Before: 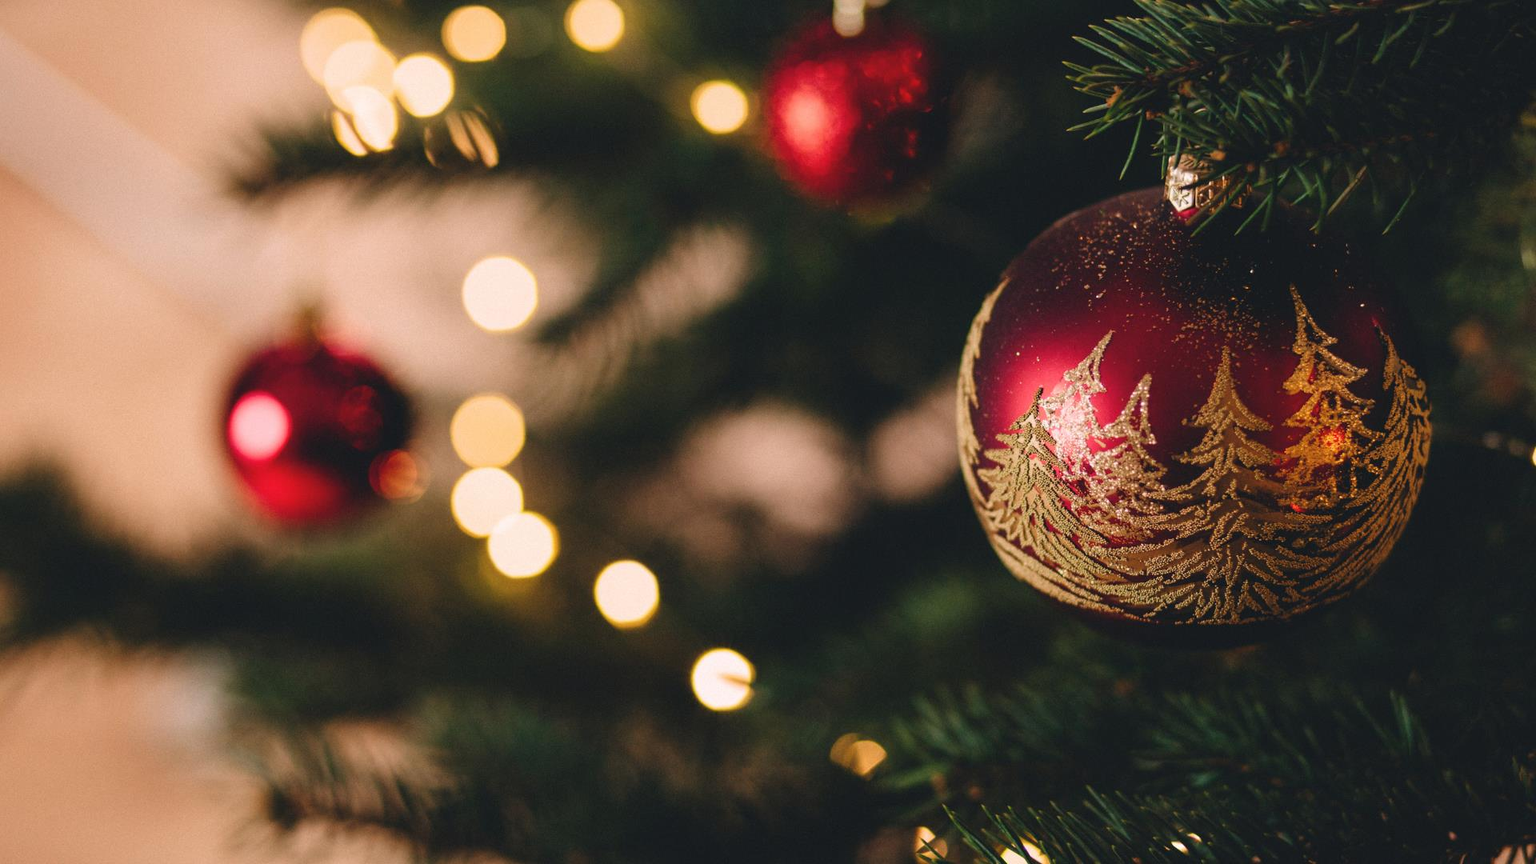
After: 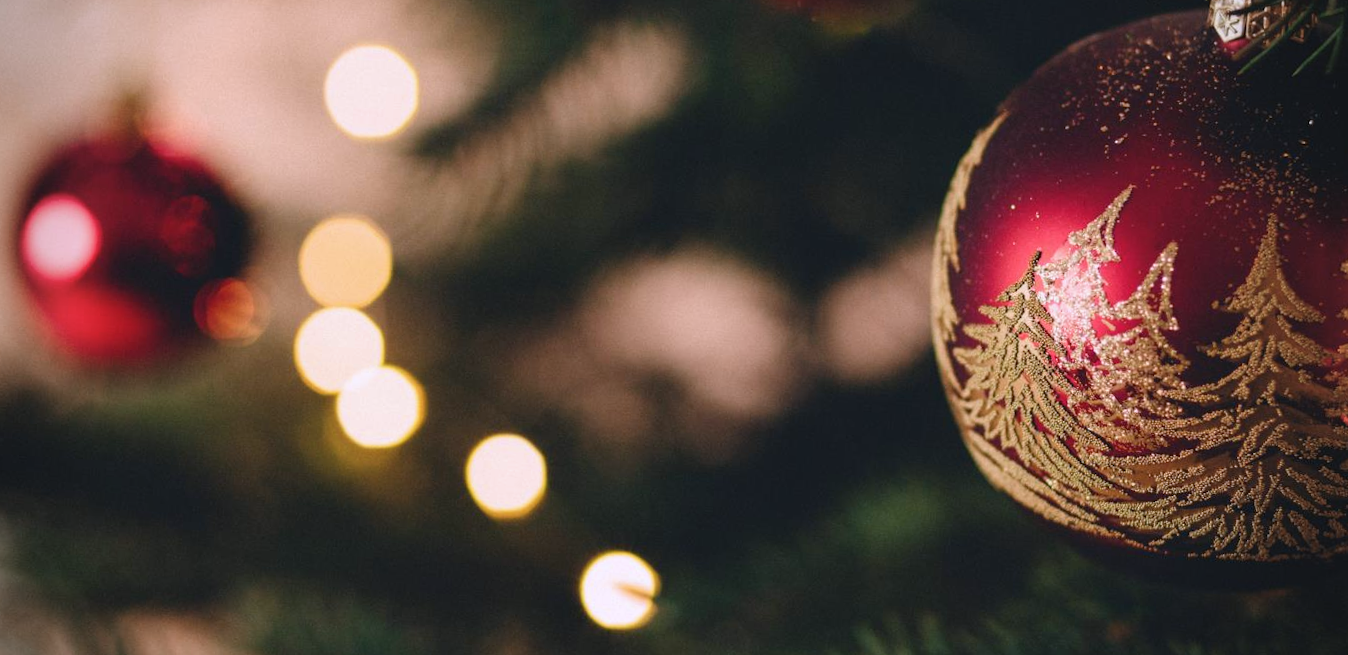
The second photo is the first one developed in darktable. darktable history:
color calibration: illuminant as shot in camera, x 0.358, y 0.373, temperature 4628.91 K
tone equalizer: smoothing diameter 2.12%, edges refinement/feathering 19.21, mask exposure compensation -1.57 EV, filter diffusion 5
crop and rotate: angle -3.58°, left 9.908%, top 20.807%, right 12.18%, bottom 11.84%
vignetting: center (-0.016, 0), width/height ratio 1.098
